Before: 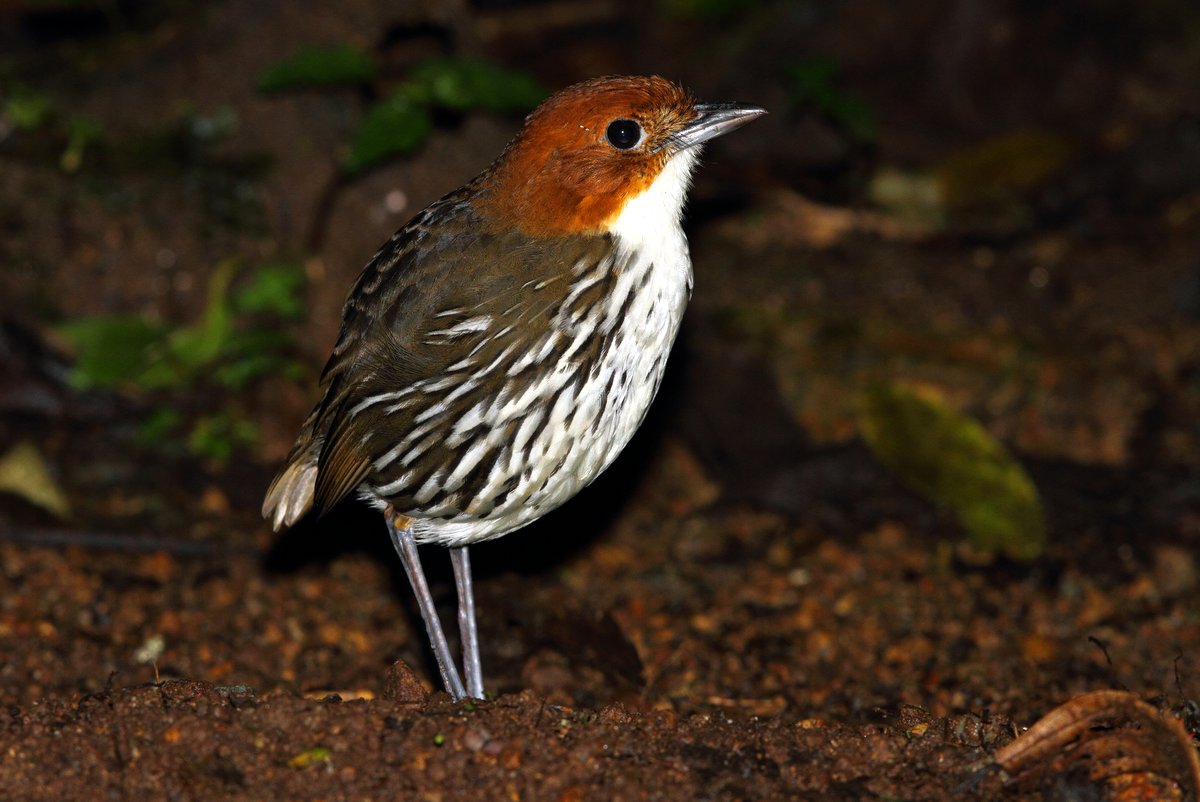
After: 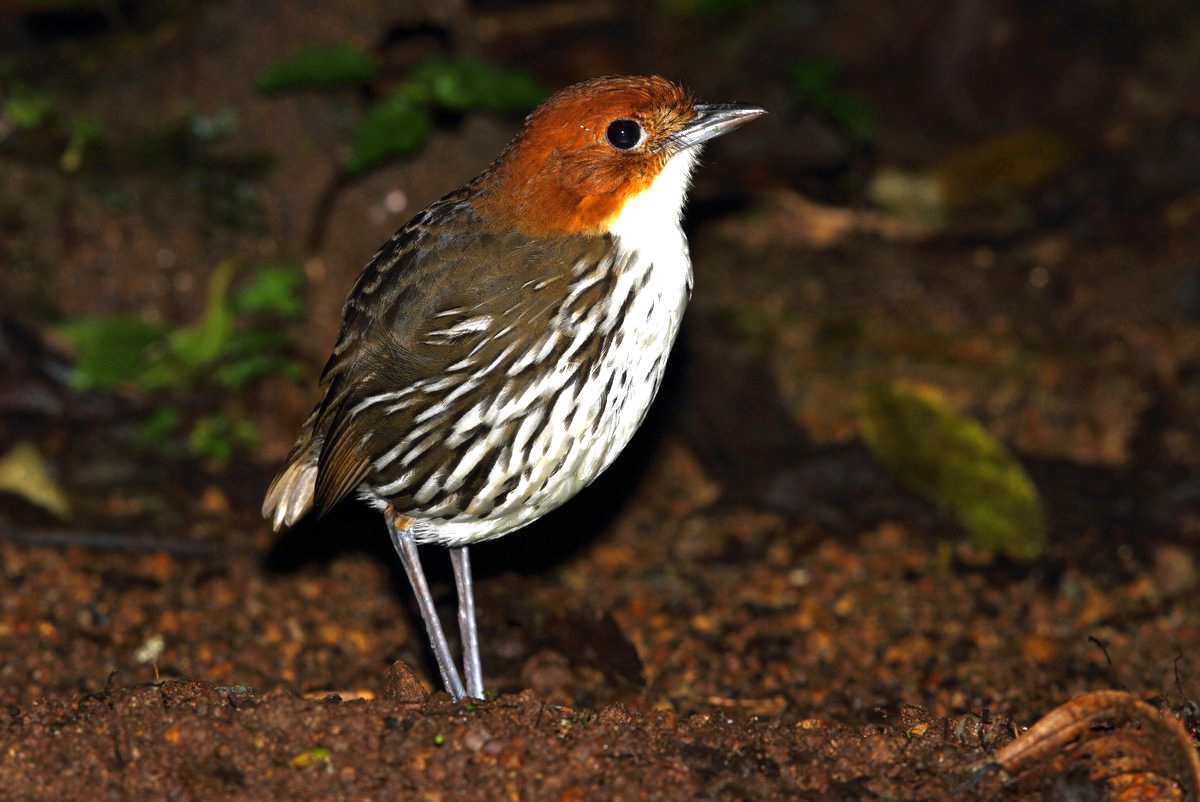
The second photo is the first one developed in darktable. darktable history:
exposure: black level correction 0, exposure 0.5 EV, compensate highlight preservation false
rgb levels: preserve colors max RGB
